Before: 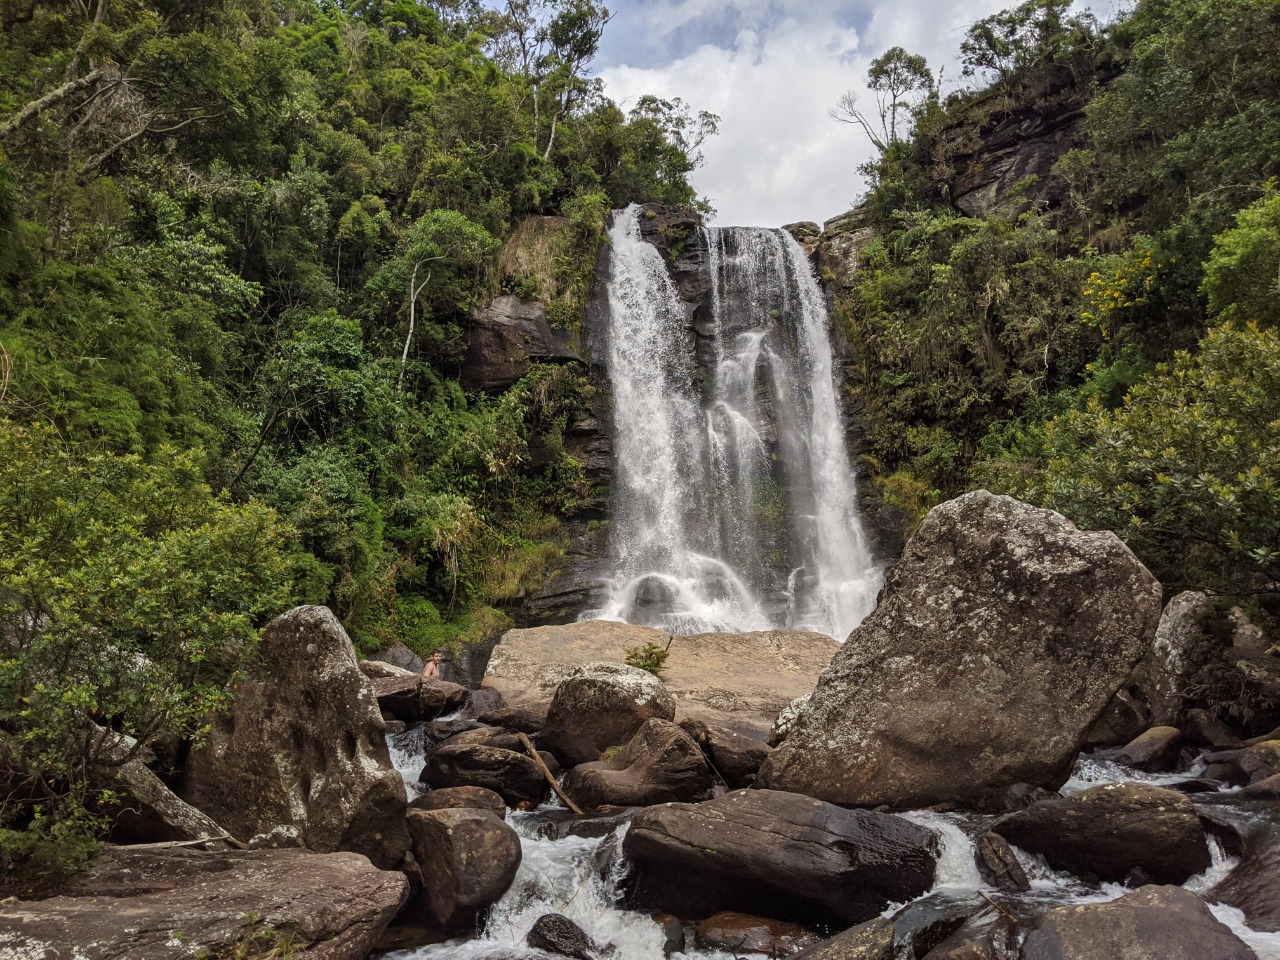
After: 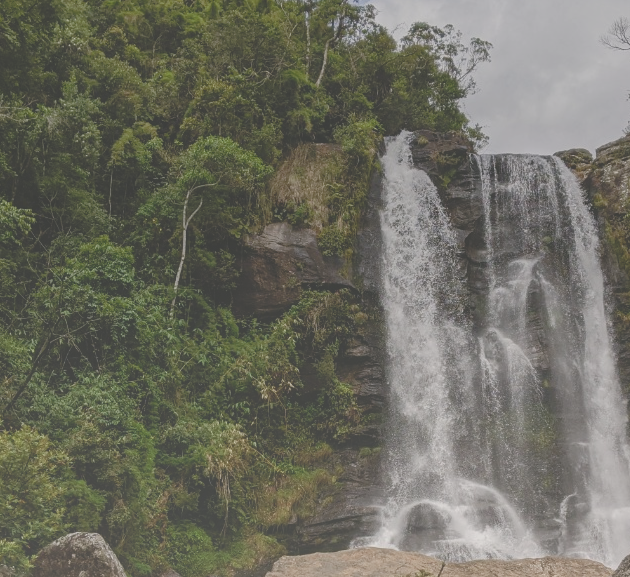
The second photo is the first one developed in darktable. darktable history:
crop: left 17.835%, top 7.675%, right 32.881%, bottom 32.213%
graduated density: rotation 5.63°, offset 76.9
exposure: black level correction -0.087, compensate highlight preservation false
tone curve: curves: ch0 [(0, 0) (0.003, 0.008) (0.011, 0.01) (0.025, 0.012) (0.044, 0.023) (0.069, 0.033) (0.1, 0.046) (0.136, 0.075) (0.177, 0.116) (0.224, 0.171) (0.277, 0.235) (0.335, 0.312) (0.399, 0.397) (0.468, 0.466) (0.543, 0.54) (0.623, 0.62) (0.709, 0.701) (0.801, 0.782) (0.898, 0.877) (1, 1)], preserve colors none
color balance rgb: shadows lift › chroma 1%, shadows lift › hue 113°, highlights gain › chroma 0.2%, highlights gain › hue 333°, perceptual saturation grading › global saturation 20%, perceptual saturation grading › highlights -50%, perceptual saturation grading › shadows 25%, contrast -10%
